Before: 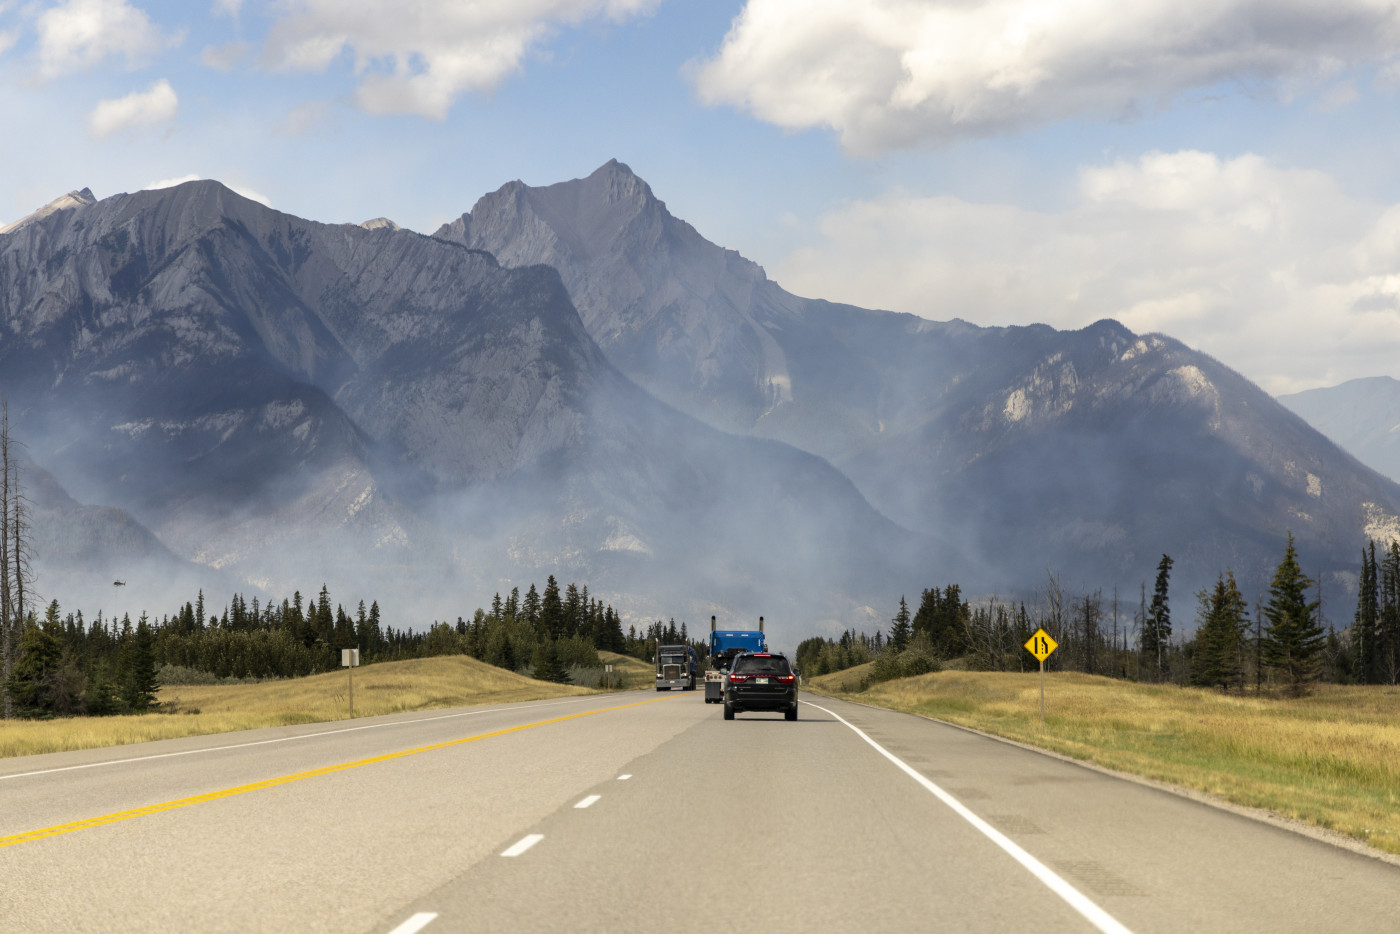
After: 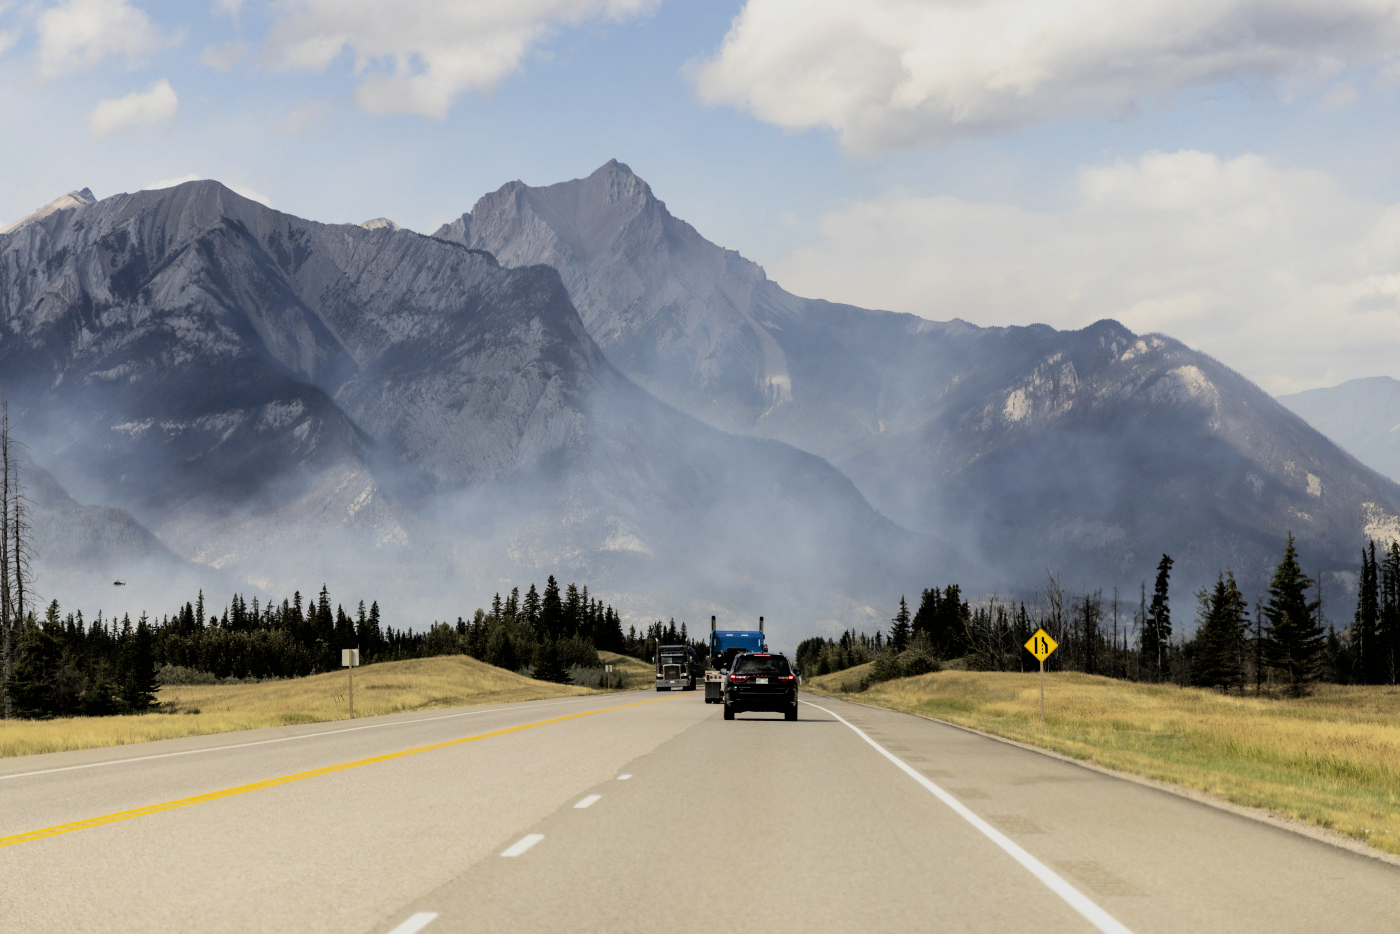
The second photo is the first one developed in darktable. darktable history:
color calibration: illuminant same as pipeline (D50), adaptation XYZ, x 0.346, y 0.358, temperature 5017.28 K
filmic rgb: black relative exposure -5.04 EV, white relative exposure 3.97 EV, hardness 2.88, contrast 1.297, highlights saturation mix -10.3%
